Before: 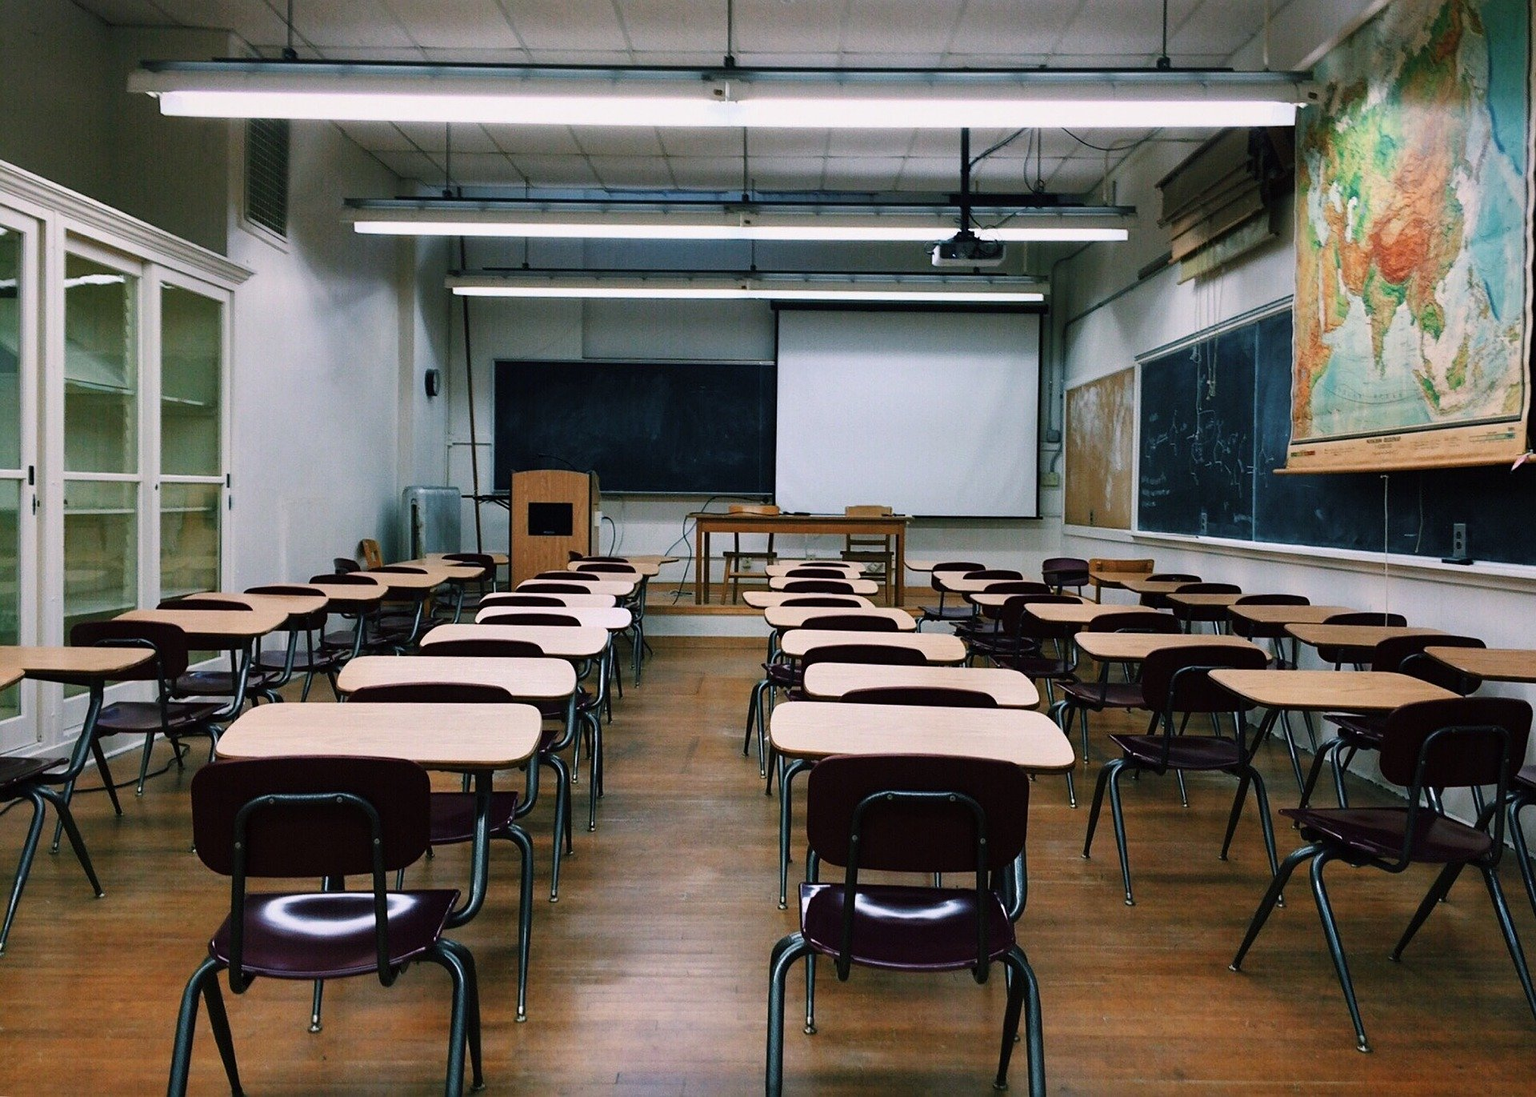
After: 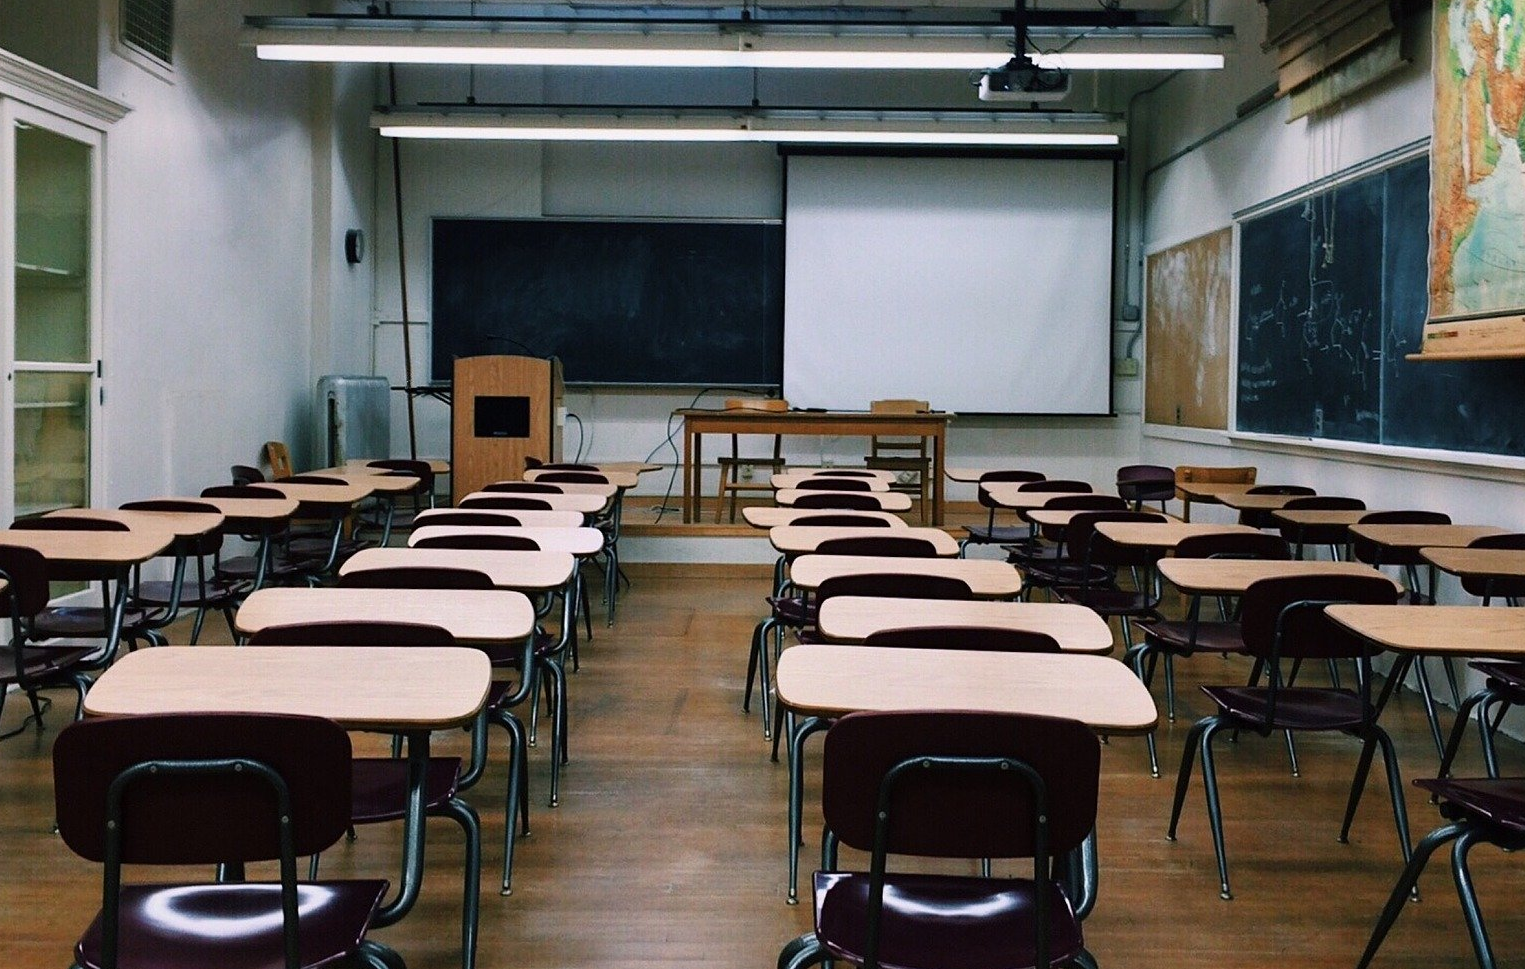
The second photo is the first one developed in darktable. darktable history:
exposure: exposure -0.021 EV, compensate highlight preservation false
crop: left 9.712%, top 16.928%, right 10.845%, bottom 12.332%
